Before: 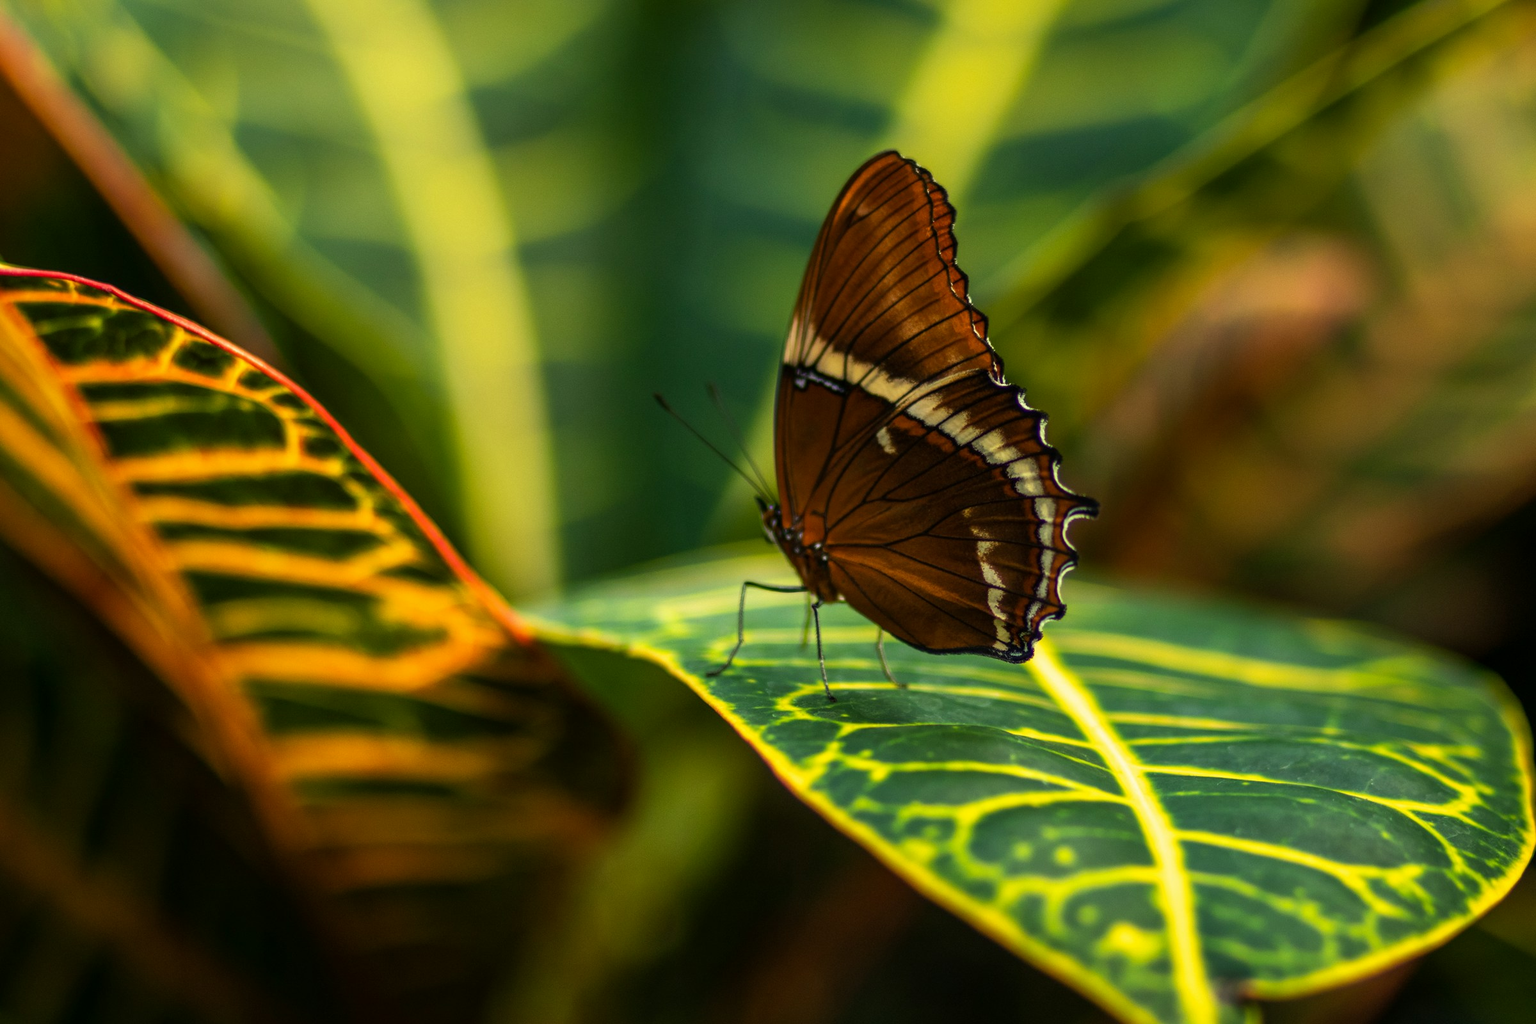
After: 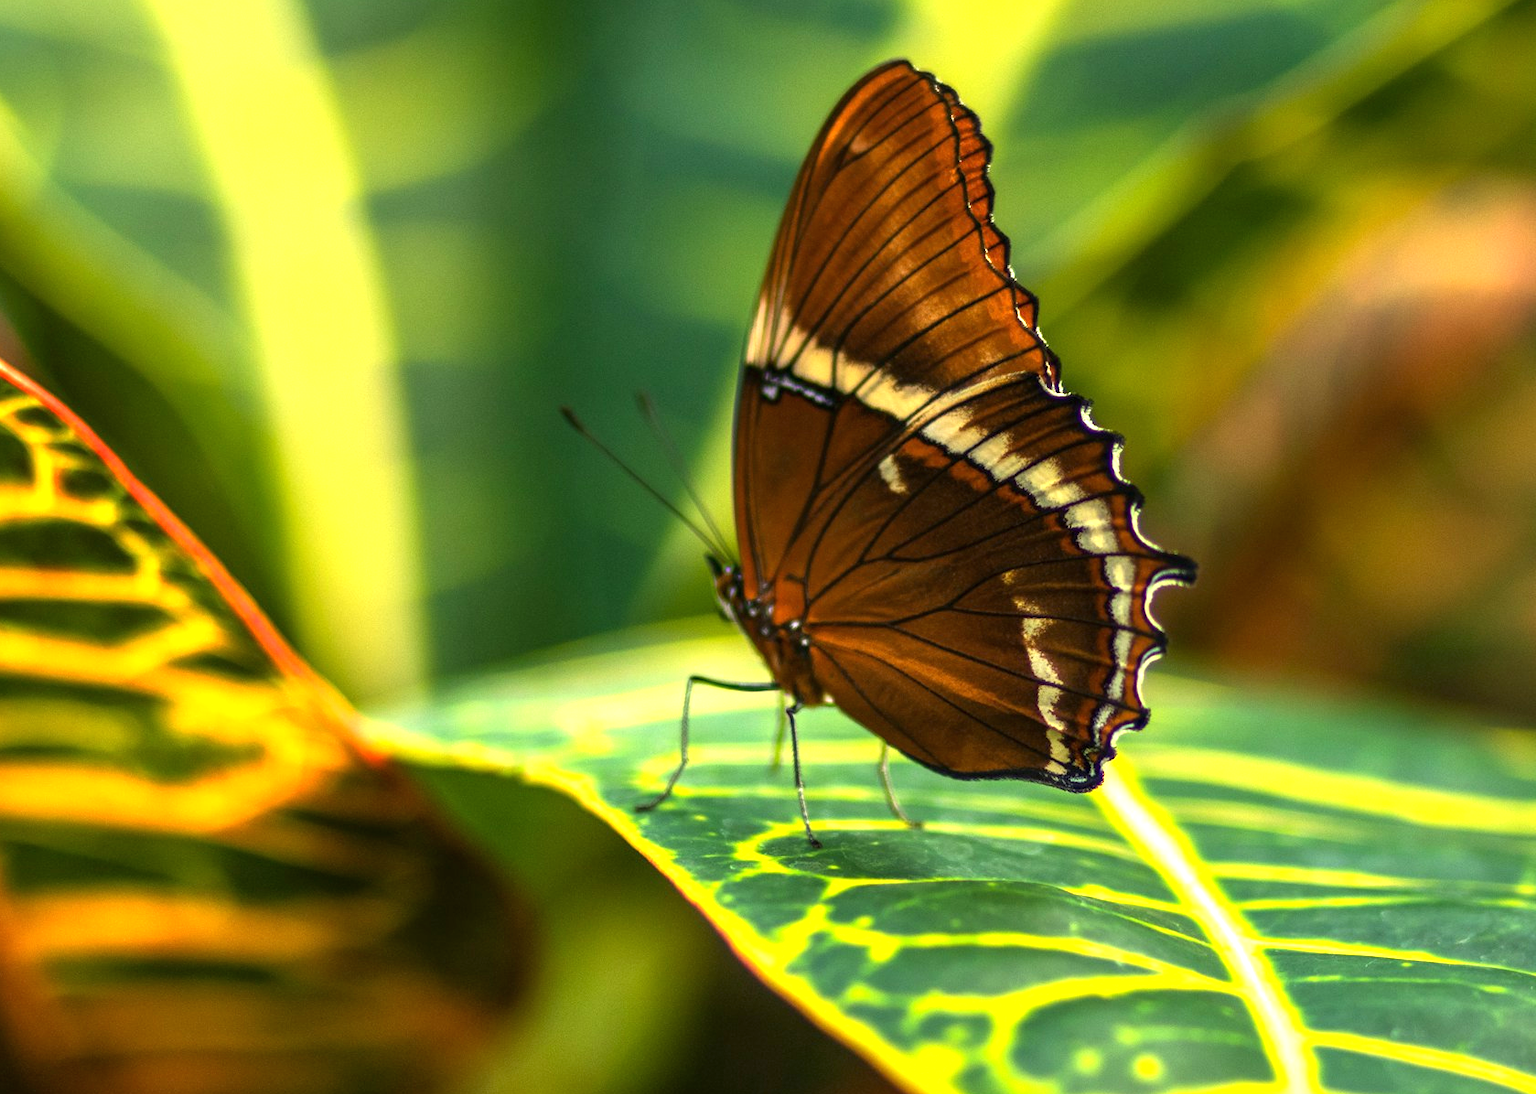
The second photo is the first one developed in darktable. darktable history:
crop and rotate: left 17.046%, top 10.659%, right 12.989%, bottom 14.553%
exposure: black level correction 0, exposure 1.1 EV, compensate exposure bias true, compensate highlight preservation false
